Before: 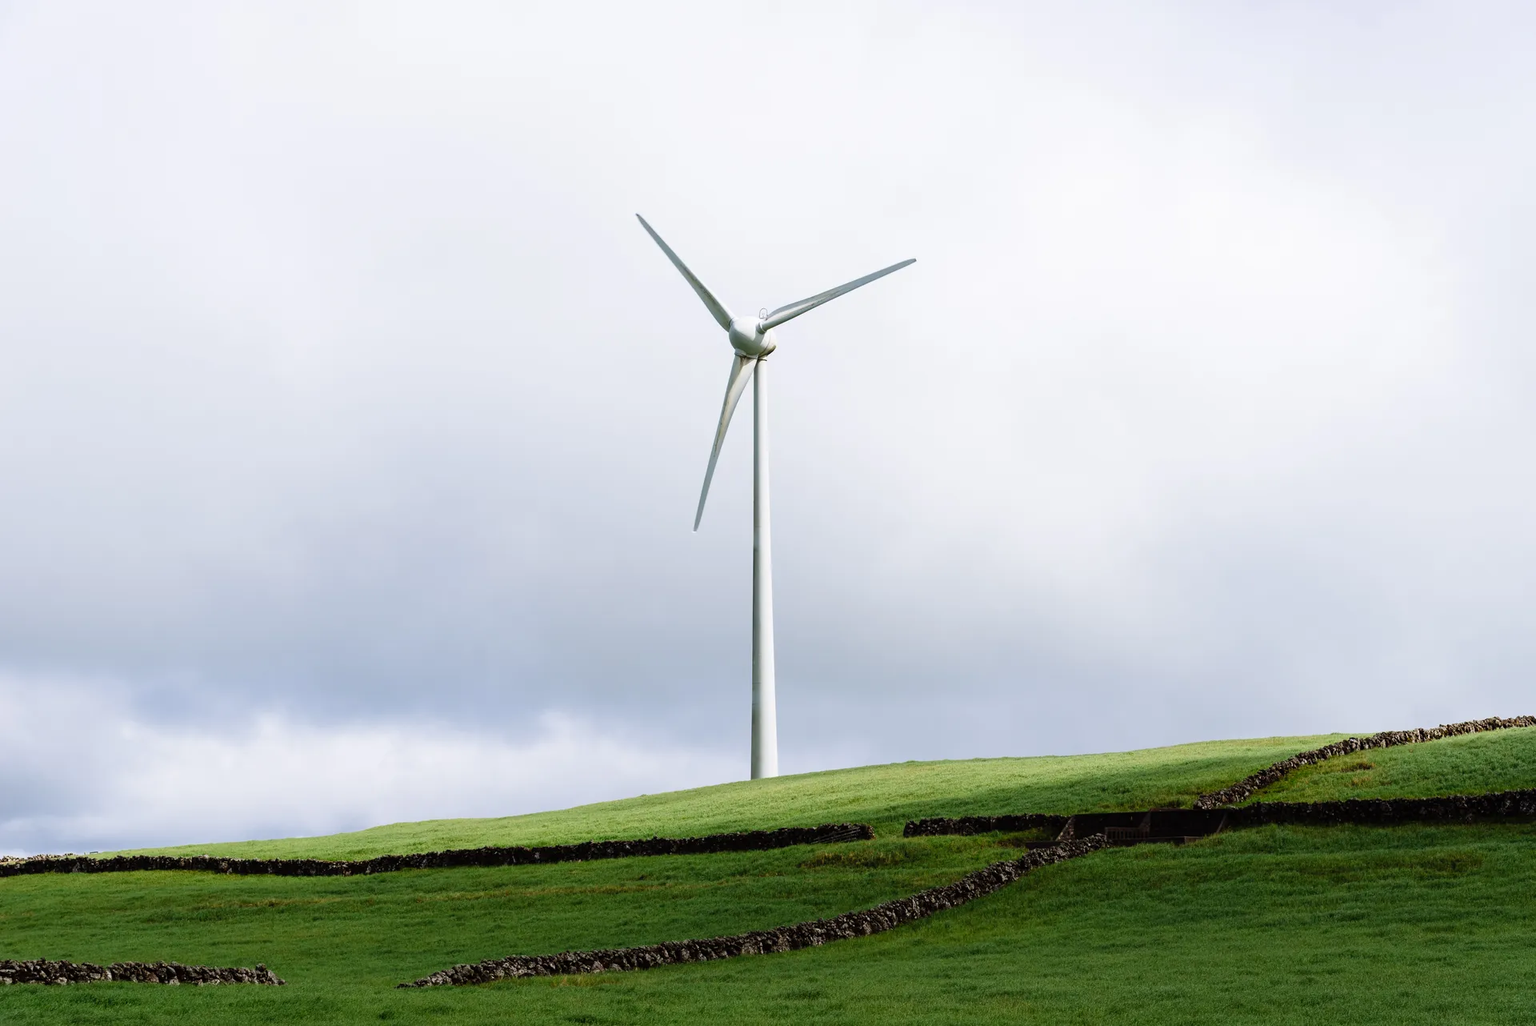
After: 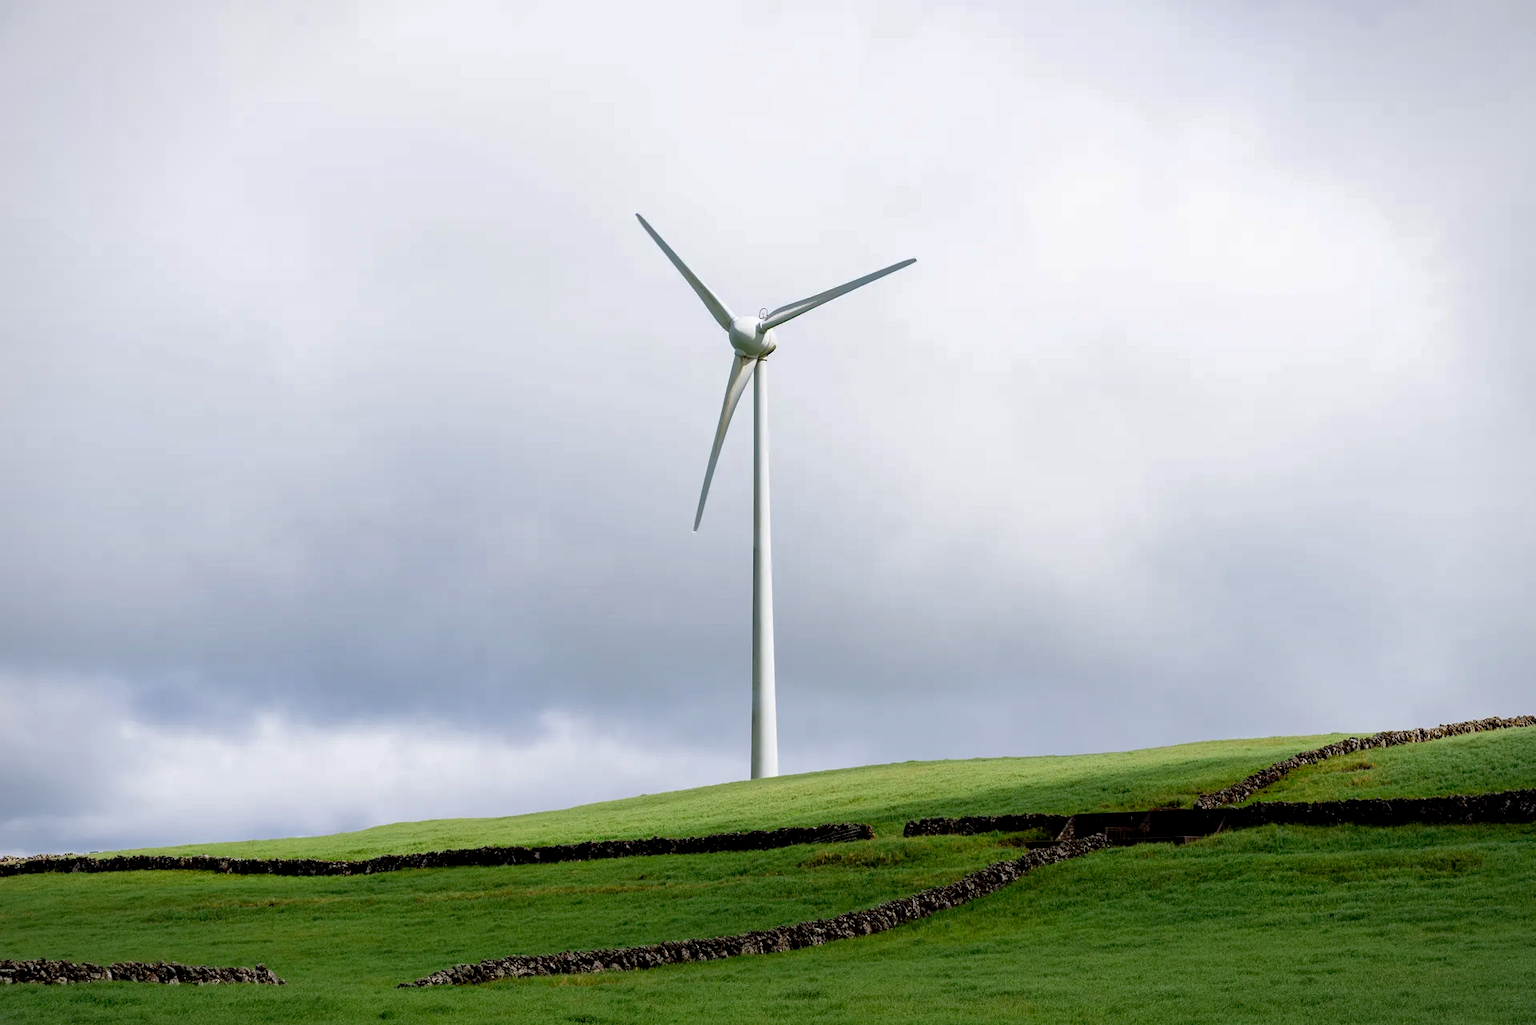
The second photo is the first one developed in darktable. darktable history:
shadows and highlights: on, module defaults
vignetting: fall-off start 89.21%, fall-off radius 43.32%, brightness -0.307, saturation -0.054, width/height ratio 1.165
exposure: black level correction 0.005, exposure 0.015 EV, compensate highlight preservation false
